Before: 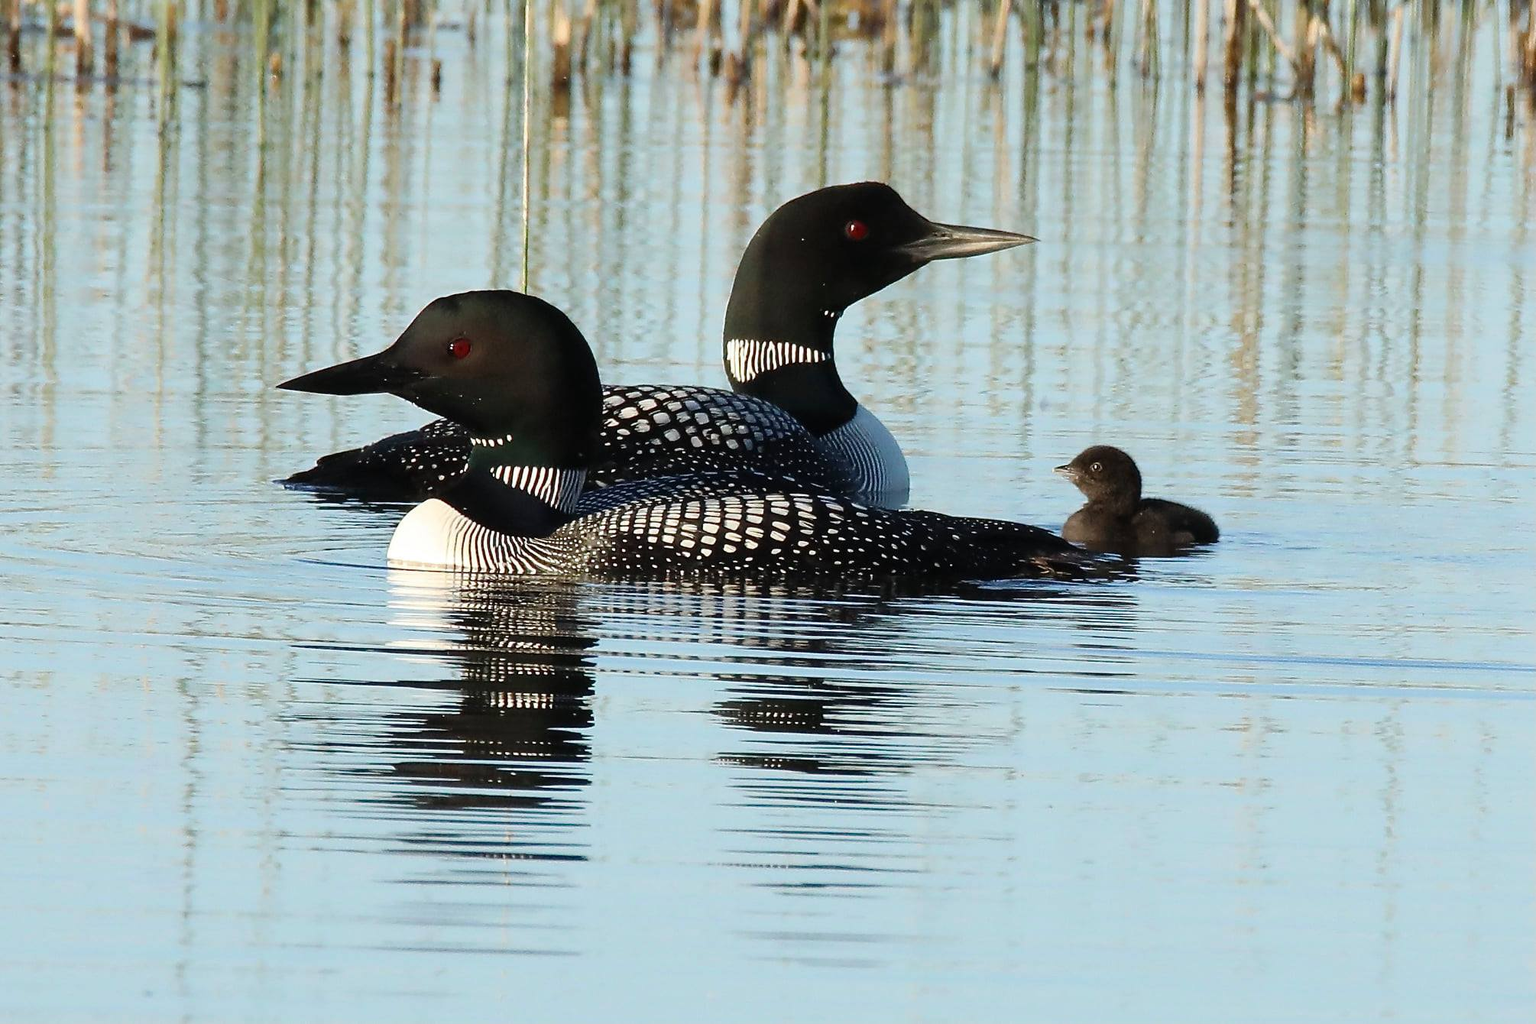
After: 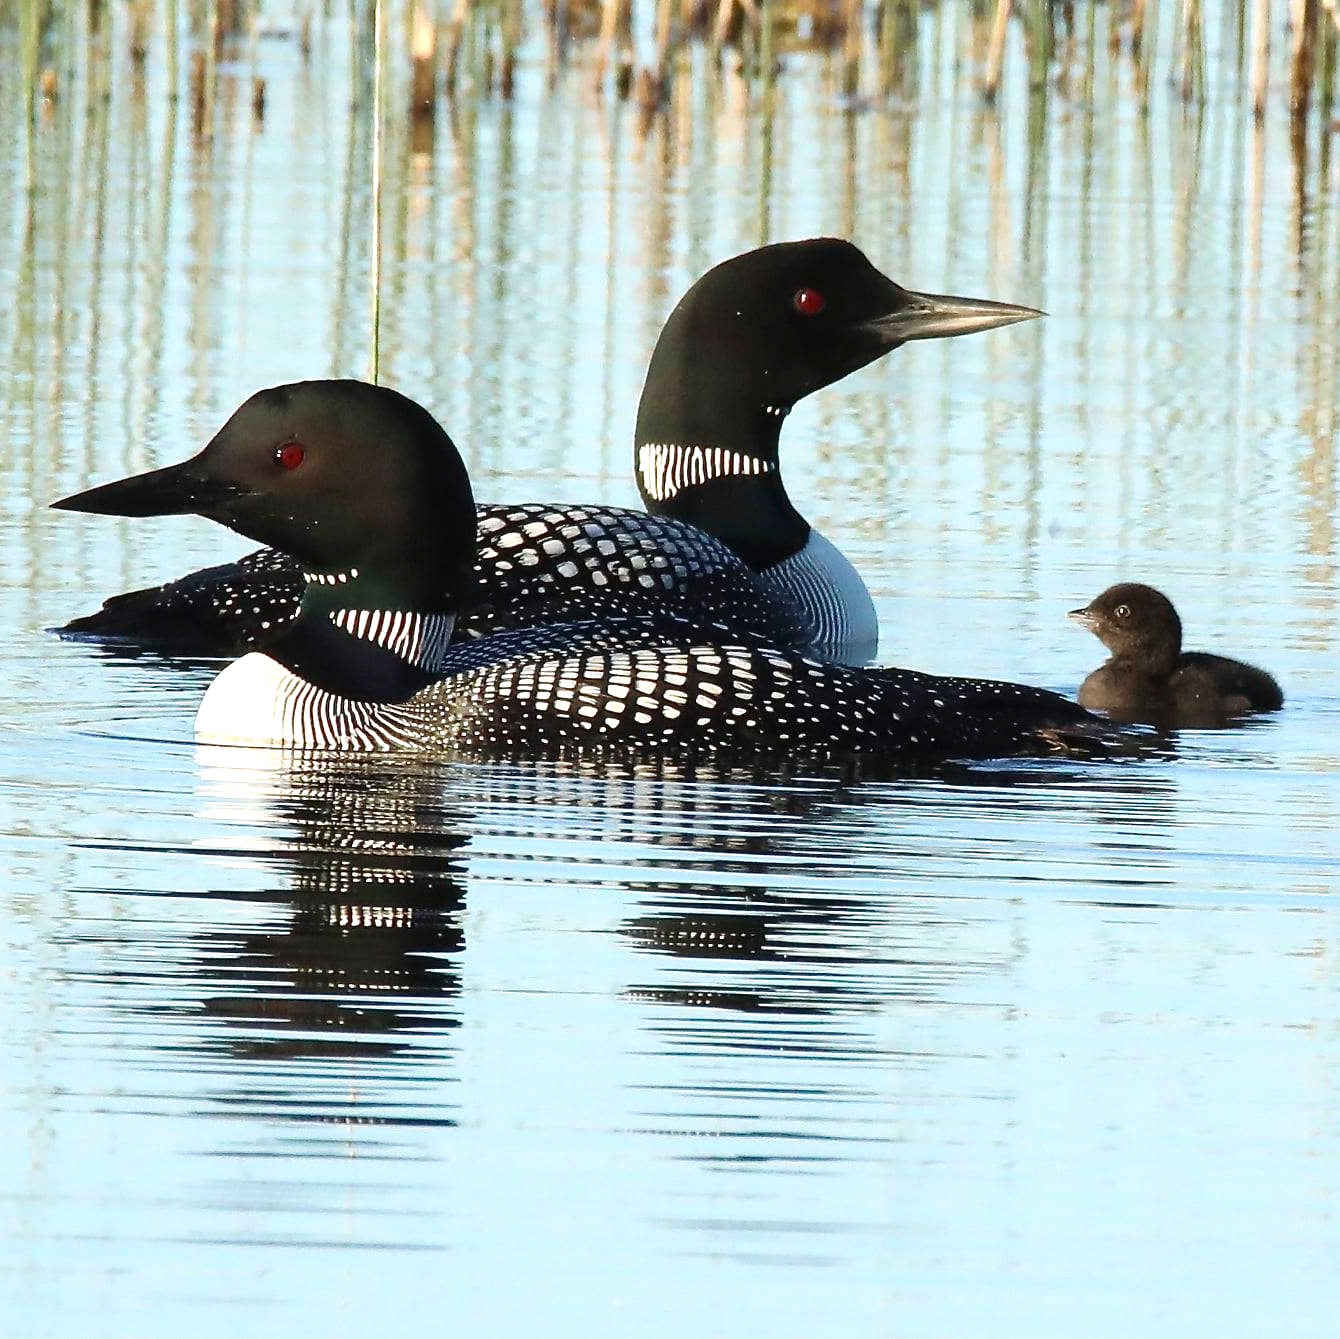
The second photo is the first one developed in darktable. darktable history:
velvia: strength 10%
crop and rotate: left 15.546%, right 17.787%
exposure: exposure 0.485 EV, compensate highlight preservation false
